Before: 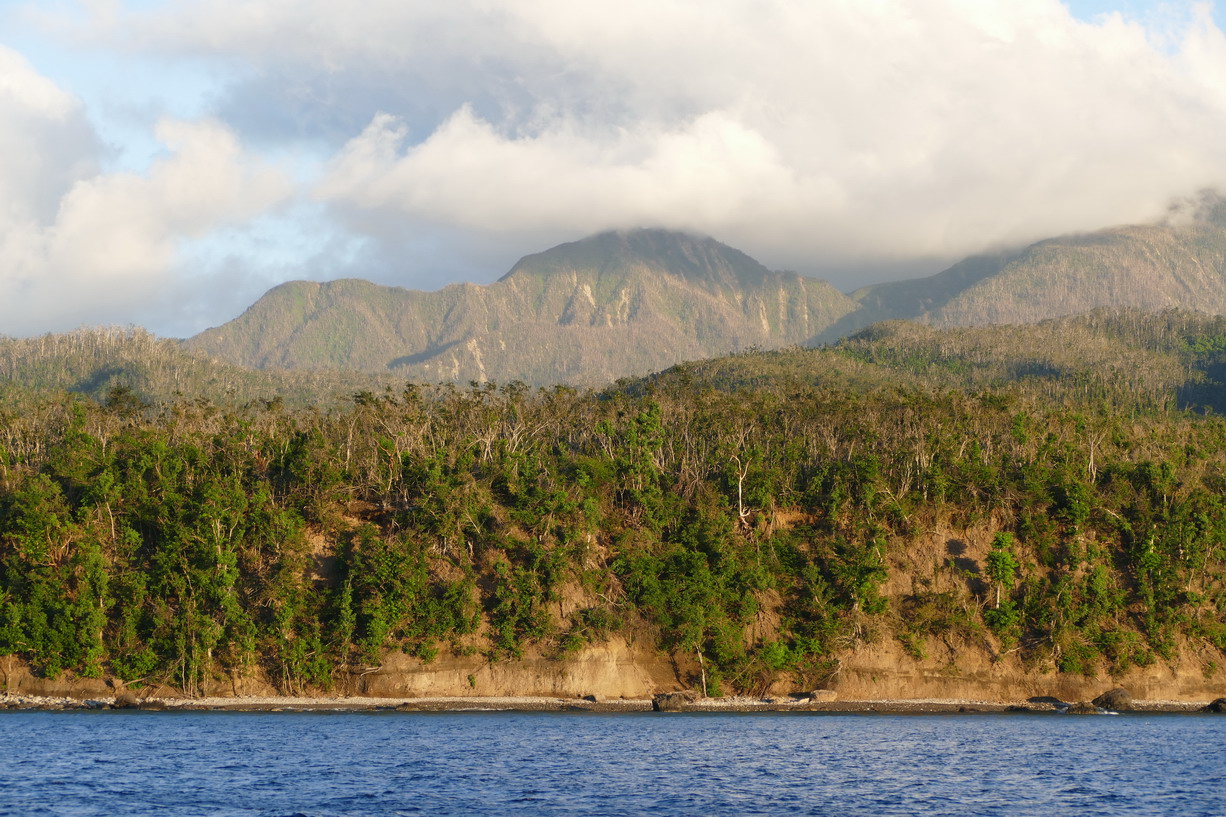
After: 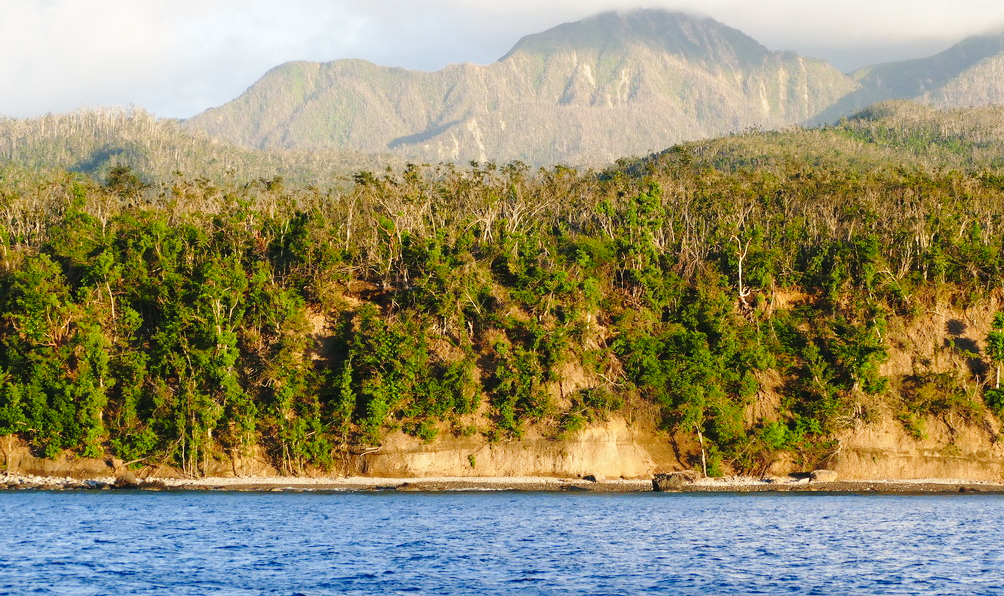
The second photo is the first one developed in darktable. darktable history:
crop: top 26.931%, right 18.027%
base curve: curves: ch0 [(0, 0) (0.028, 0.03) (0.121, 0.232) (0.46, 0.748) (0.859, 0.968) (1, 1)], preserve colors none
